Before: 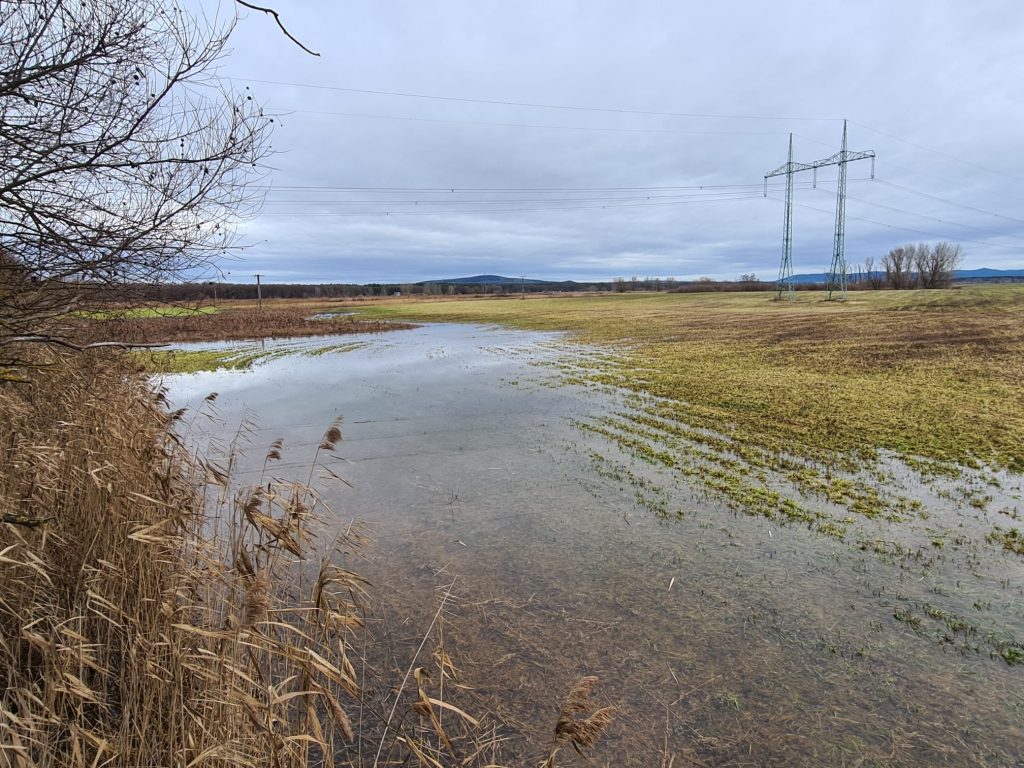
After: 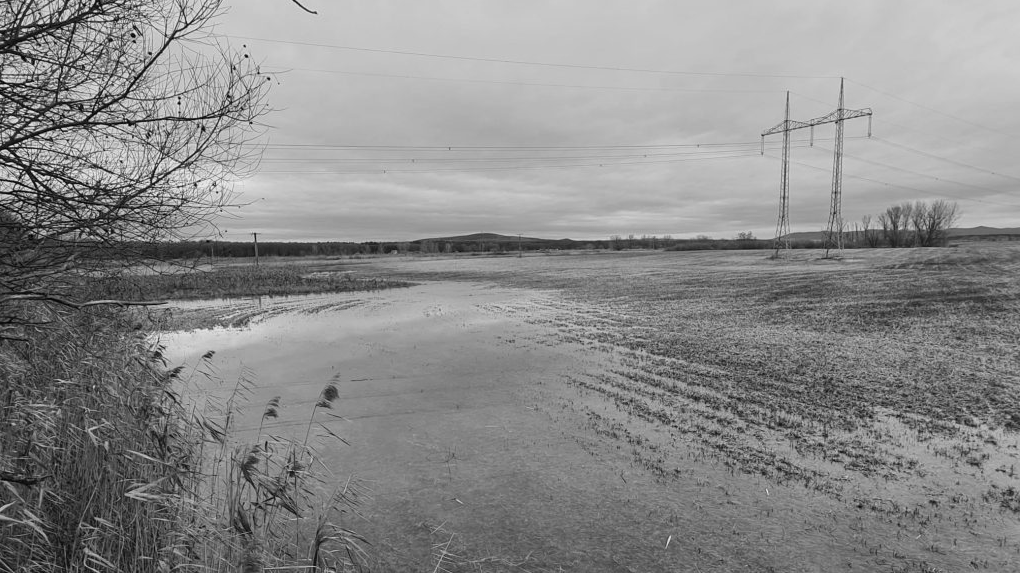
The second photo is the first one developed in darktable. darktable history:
crop: left 0.387%, top 5.469%, bottom 19.809%
monochrome: a -92.57, b 58.91
